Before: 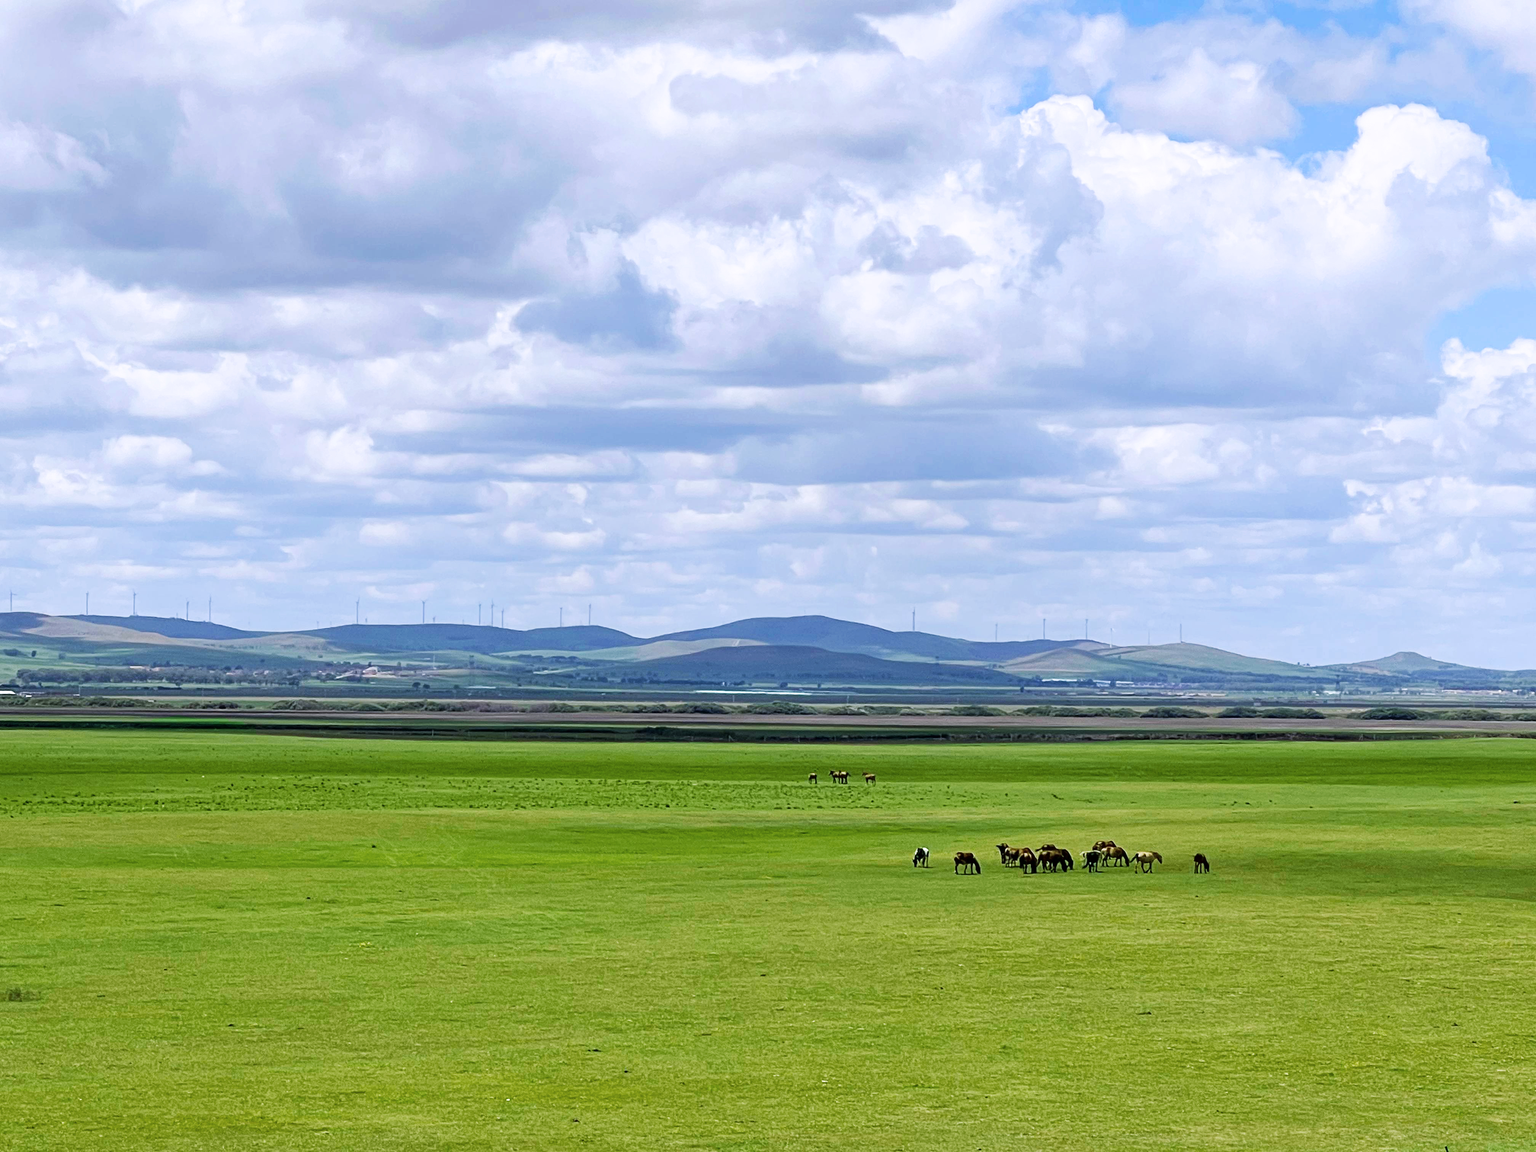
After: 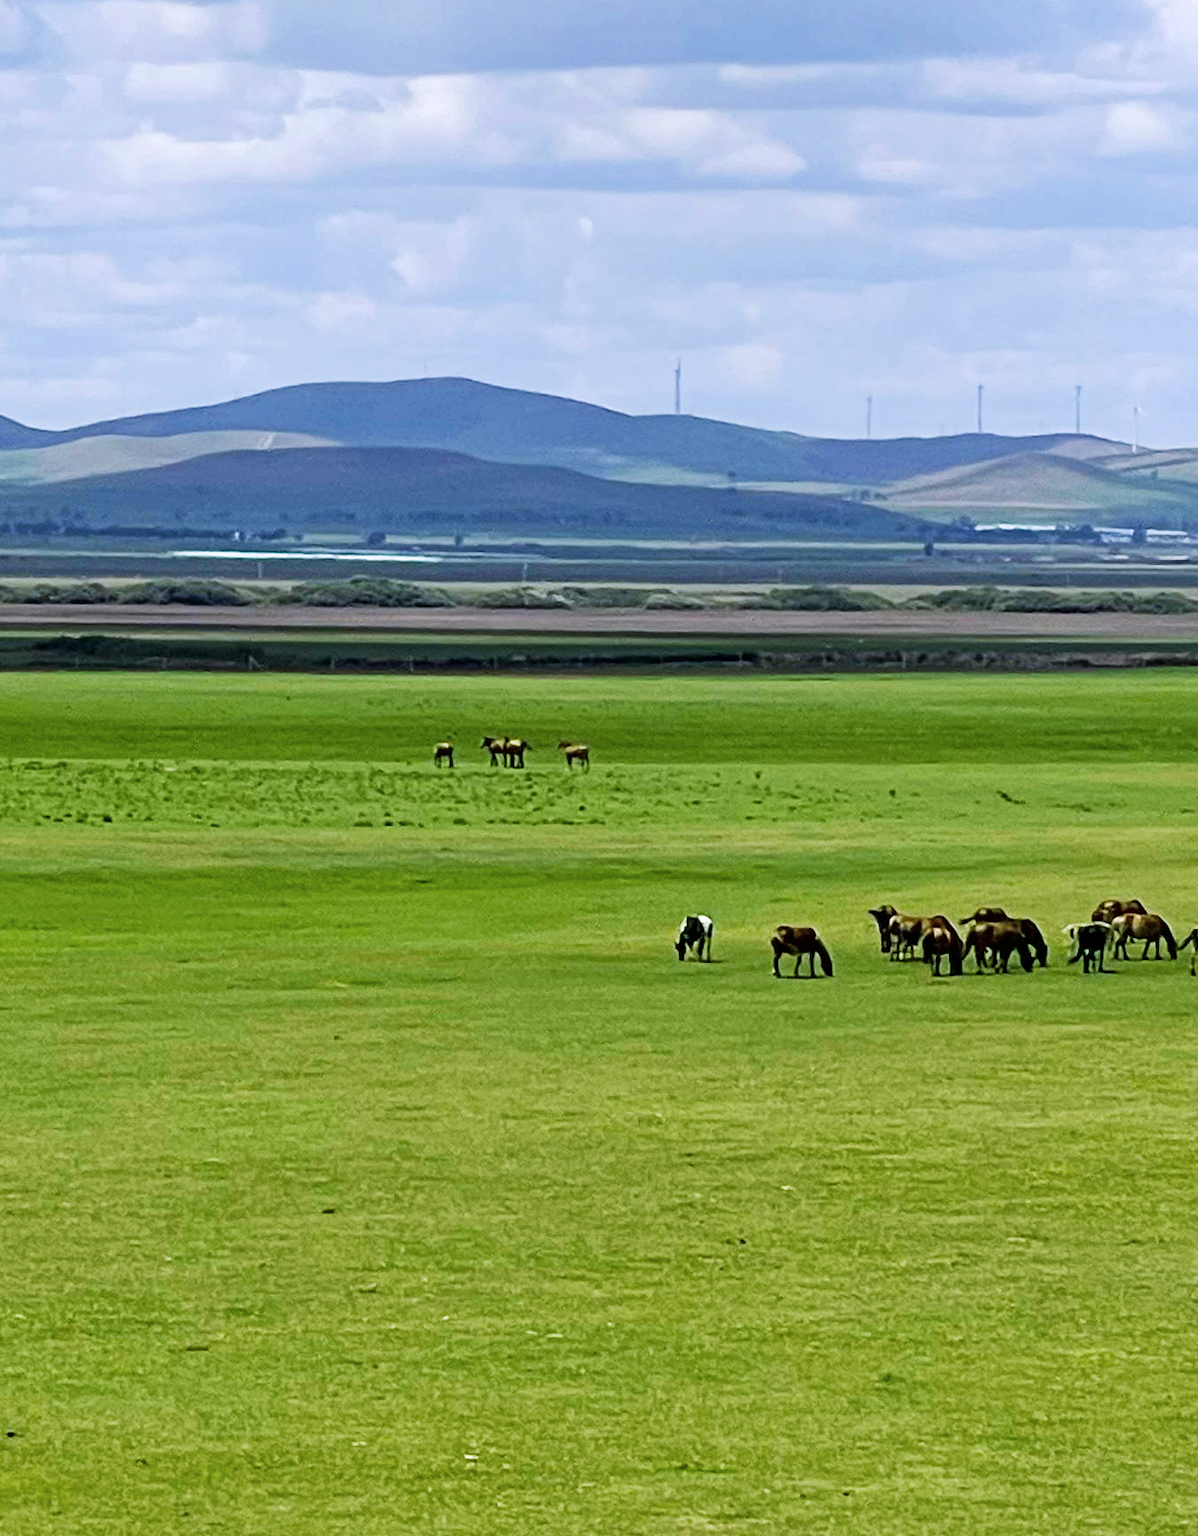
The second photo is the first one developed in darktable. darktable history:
crop: left 40.462%, top 39.307%, right 25.856%, bottom 3.121%
